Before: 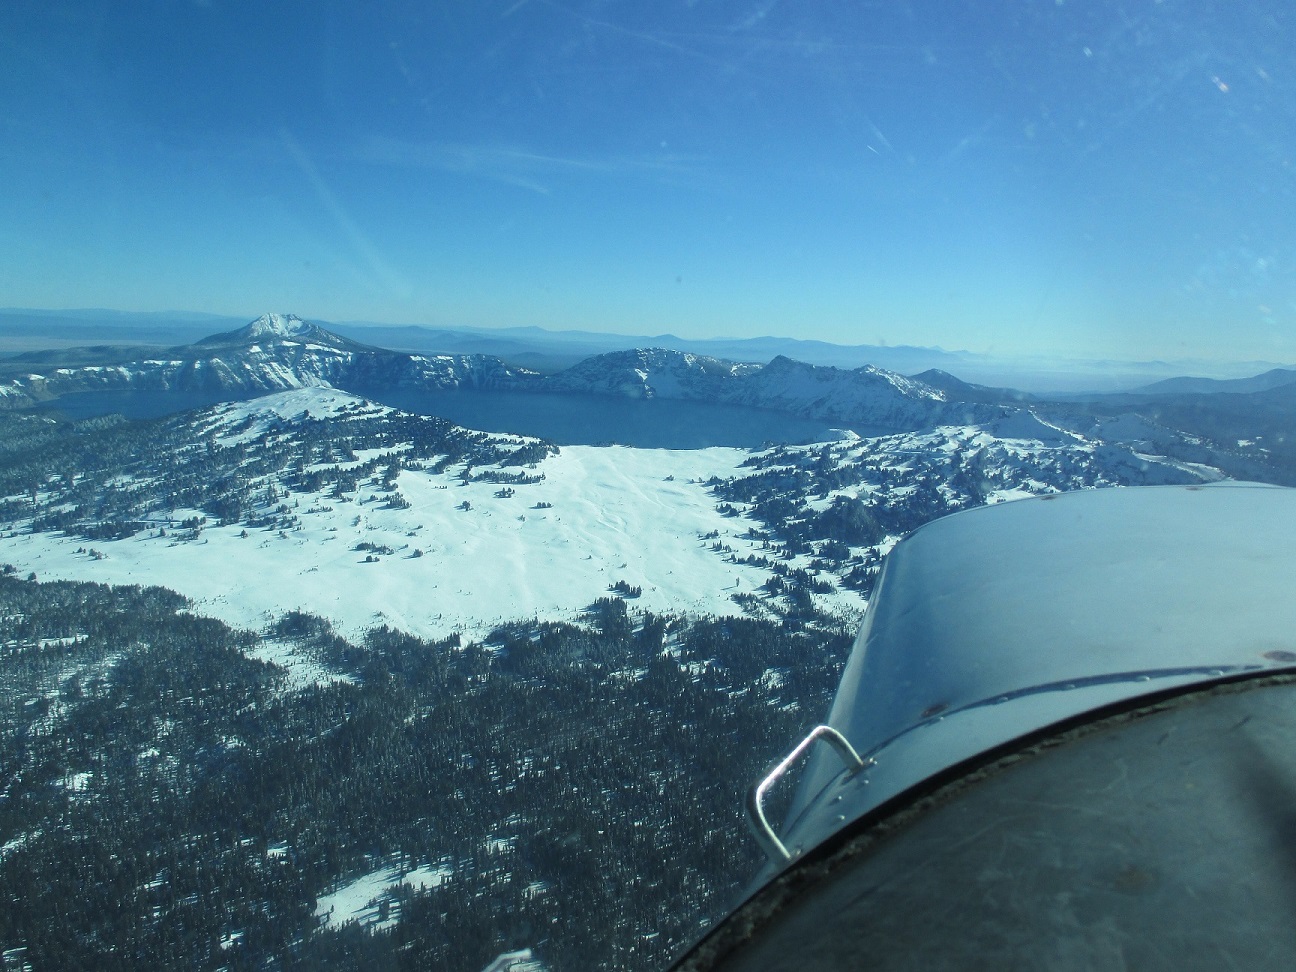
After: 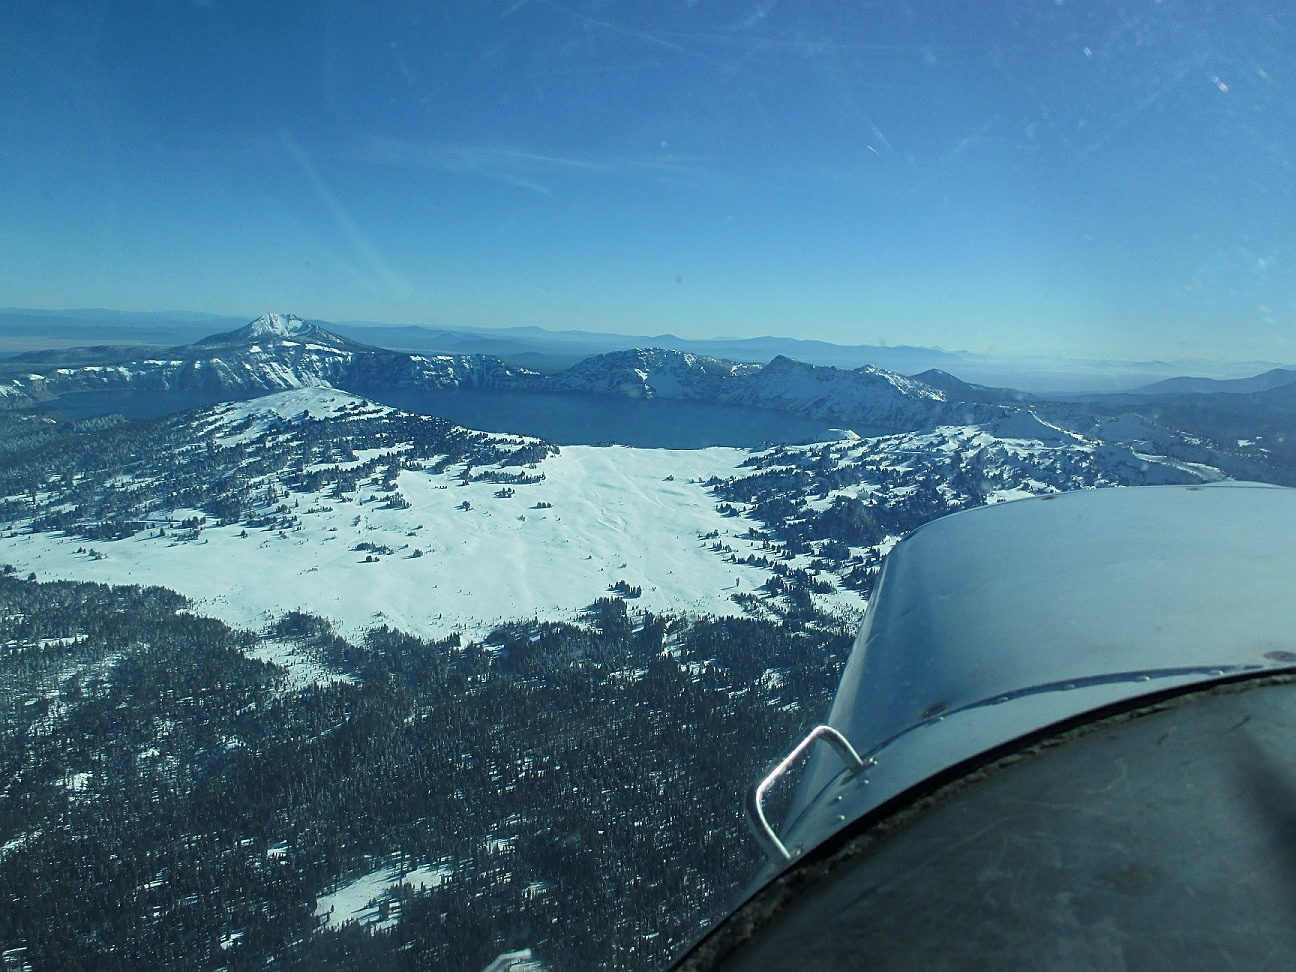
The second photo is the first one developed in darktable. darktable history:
exposure: black level correction 0.002, exposure -0.201 EV, compensate highlight preservation false
local contrast: mode bilateral grid, contrast 15, coarseness 36, detail 105%, midtone range 0.2
sharpen: on, module defaults
color correction: highlights b* 0.015, saturation 0.992
